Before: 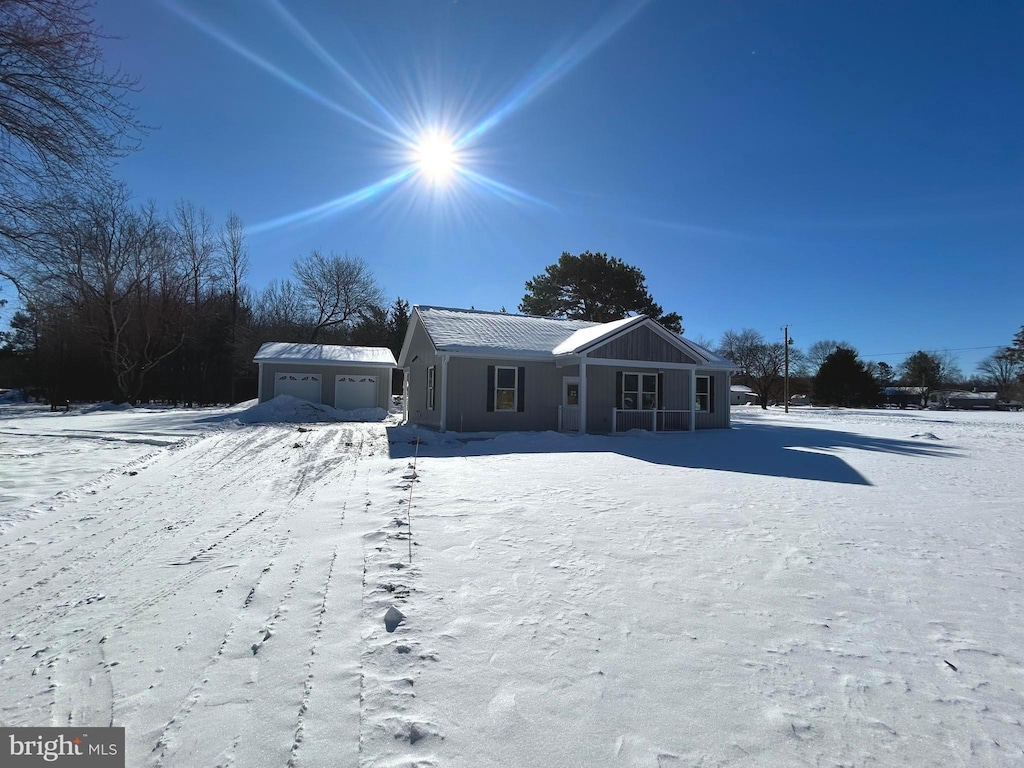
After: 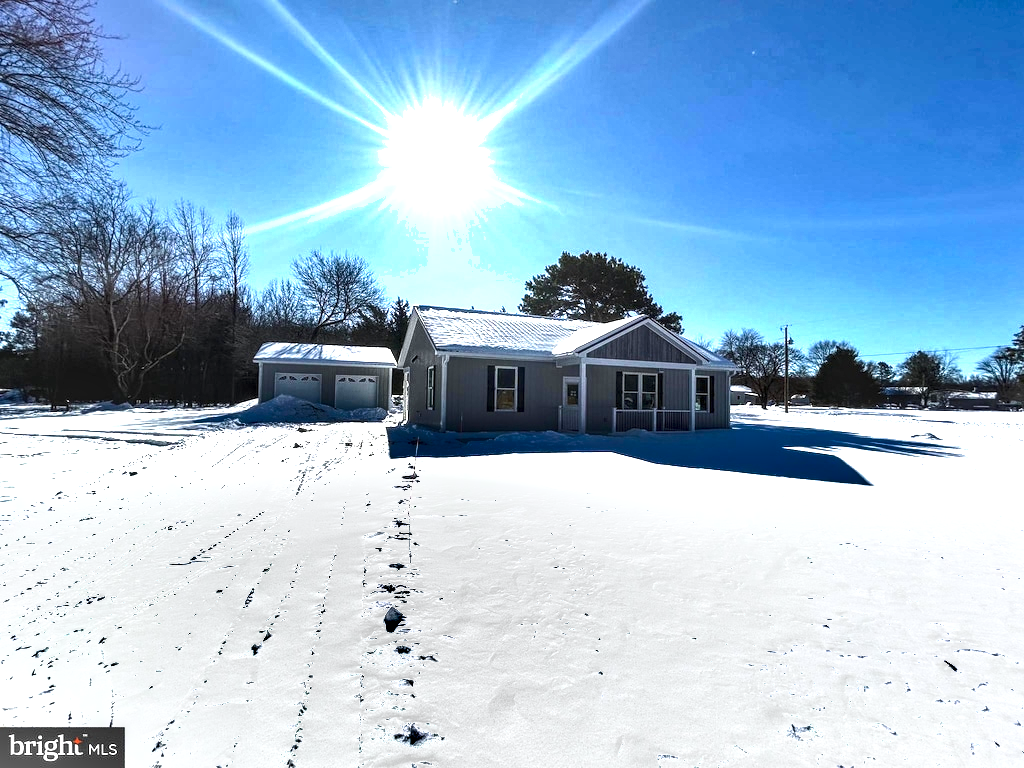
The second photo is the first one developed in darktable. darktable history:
exposure: black level correction 0, exposure 1.455 EV, compensate highlight preservation false
local contrast: highlights 64%, shadows 54%, detail 168%, midtone range 0.512
shadows and highlights: shadows 11.06, white point adjustment 1.2, soften with gaussian
